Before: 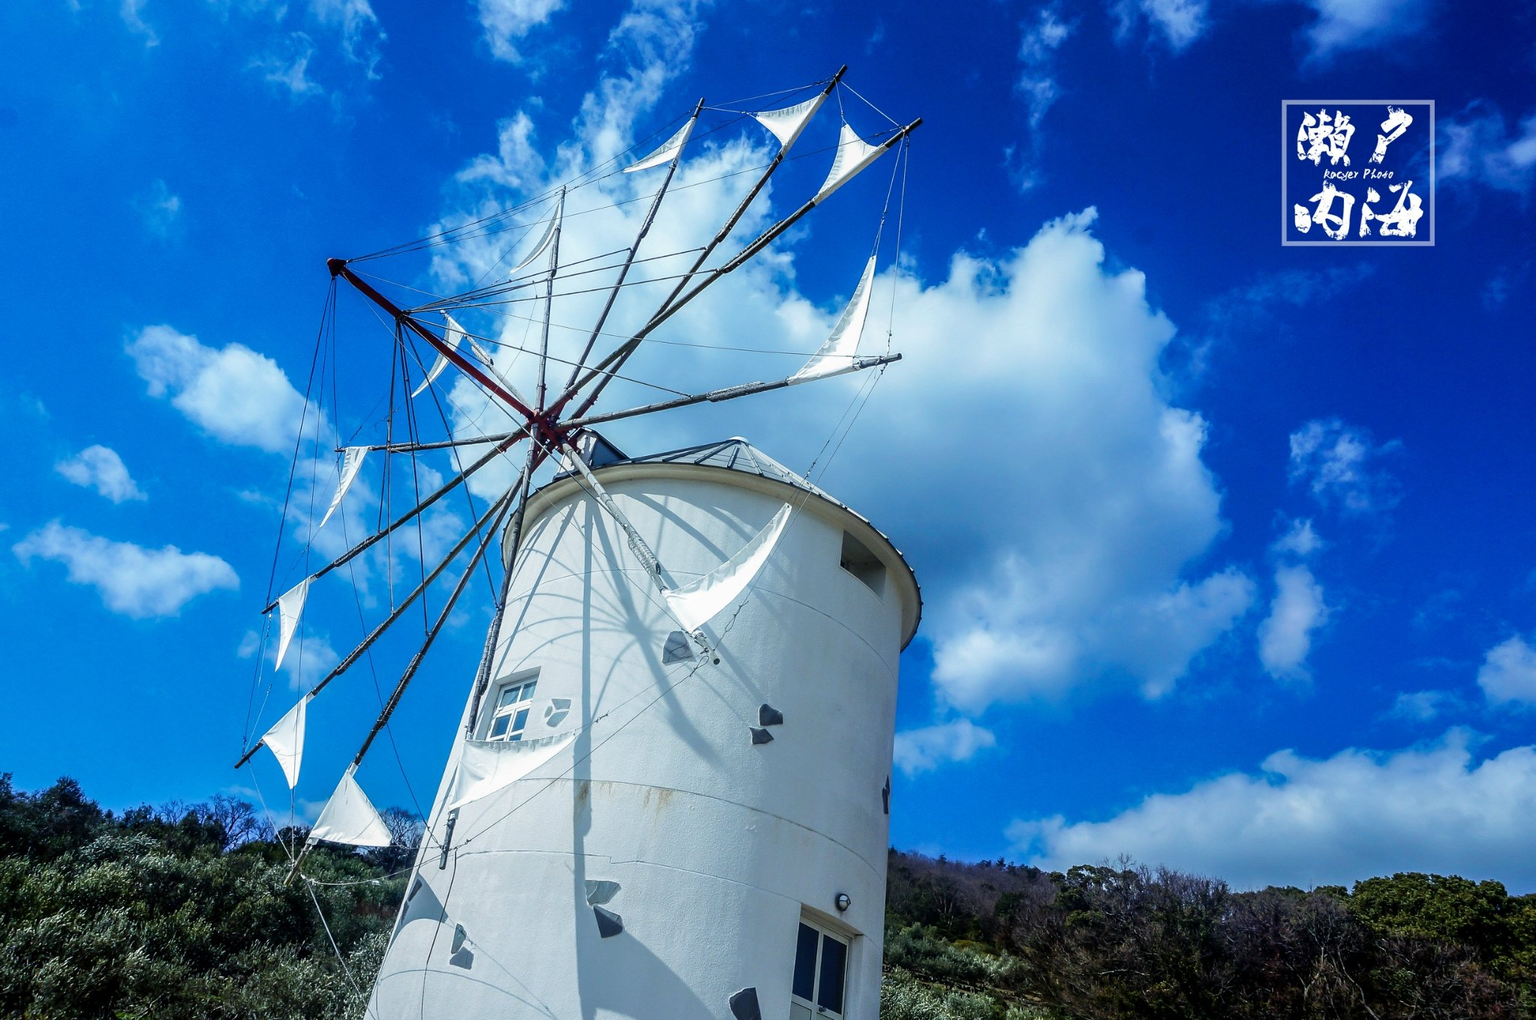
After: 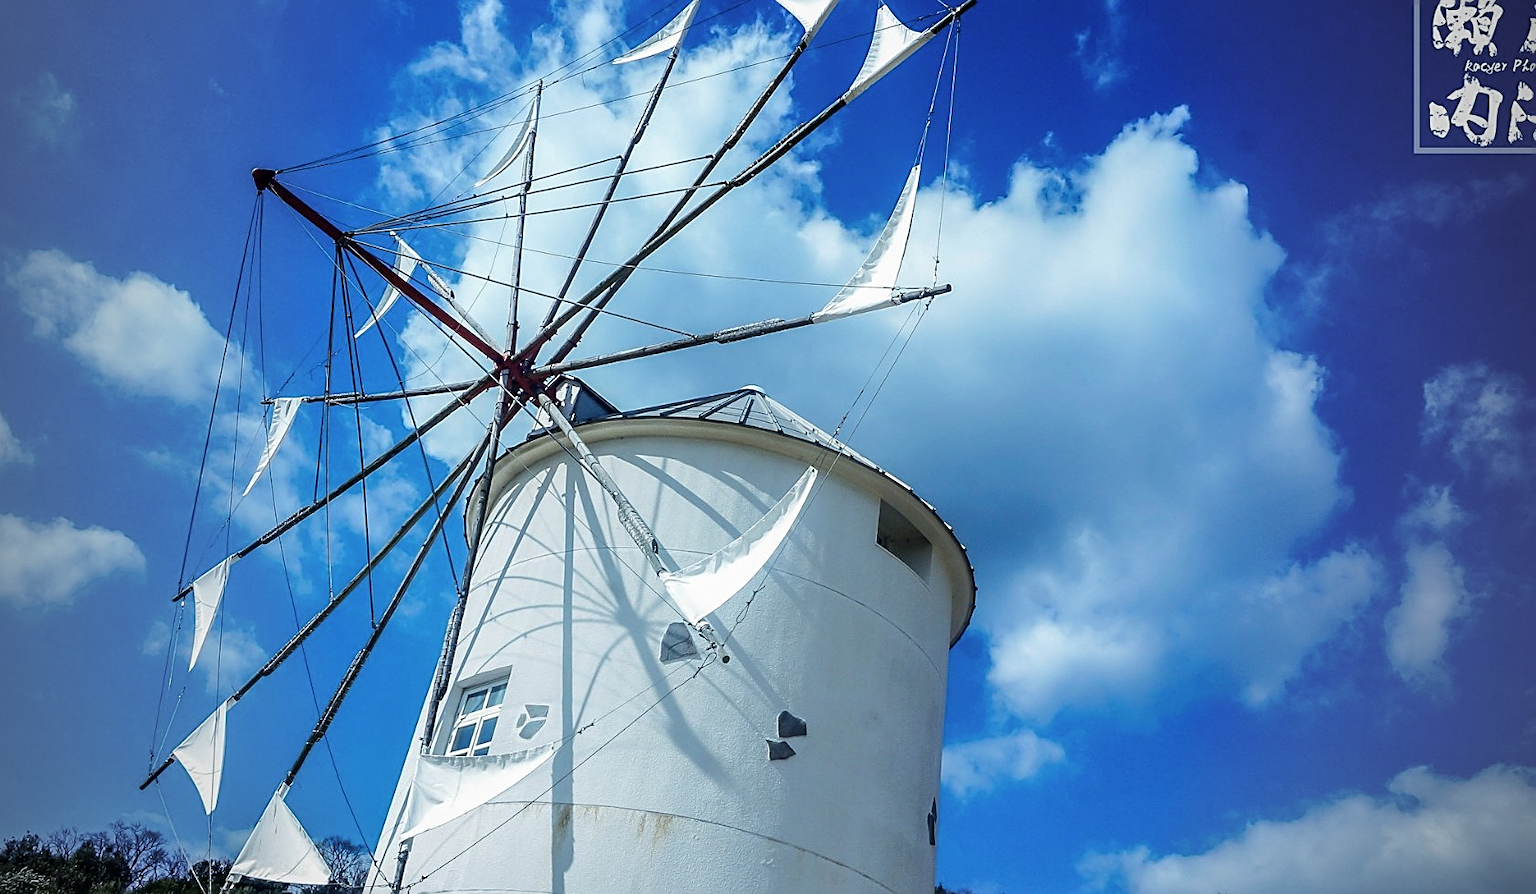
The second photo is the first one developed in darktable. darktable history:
sharpen: on, module defaults
contrast brightness saturation: saturation -0.065
crop: left 7.816%, top 11.815%, right 9.982%, bottom 15.465%
vignetting: fall-off start 96.09%, fall-off radius 101.12%, brightness -0.682, width/height ratio 0.612
